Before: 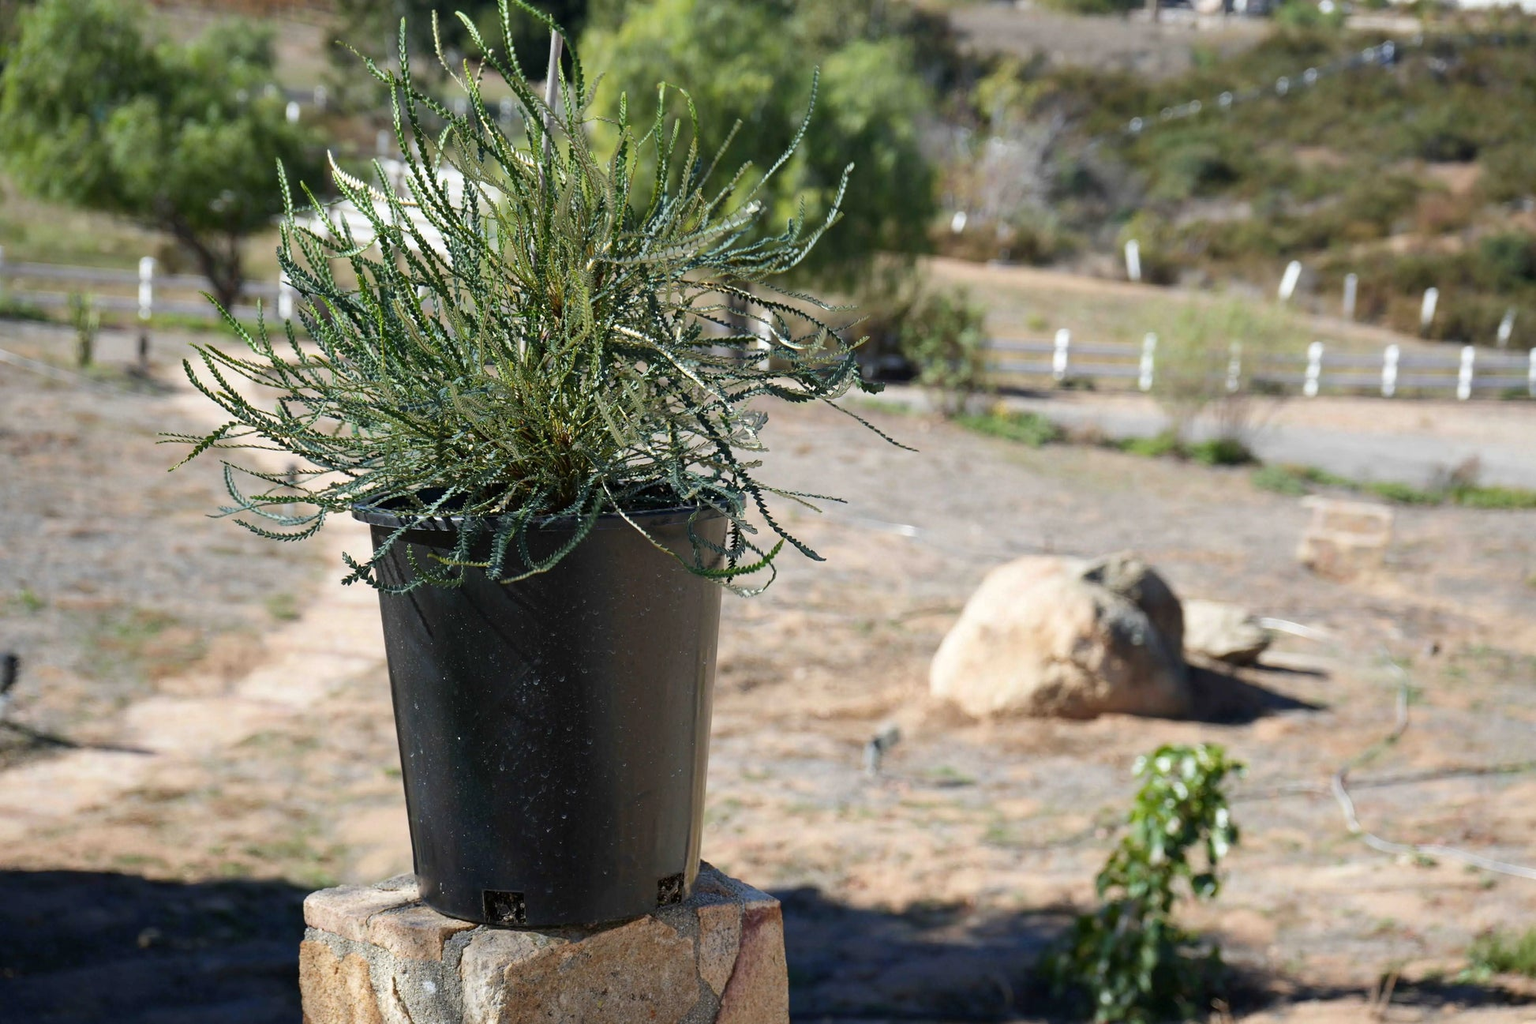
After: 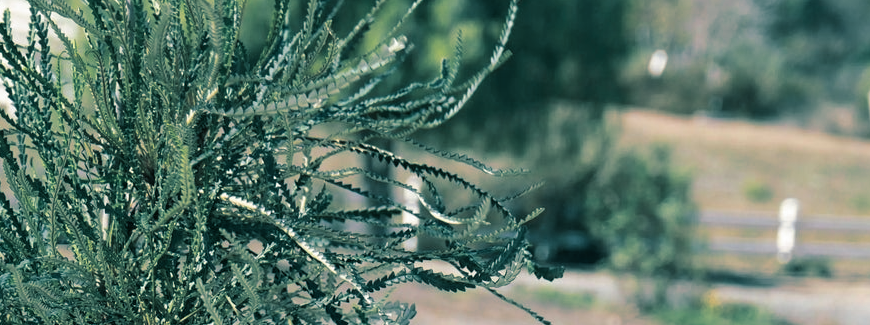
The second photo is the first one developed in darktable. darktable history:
split-toning: shadows › hue 186.43°, highlights › hue 49.29°, compress 30.29%
crop: left 28.64%, top 16.832%, right 26.637%, bottom 58.055%
